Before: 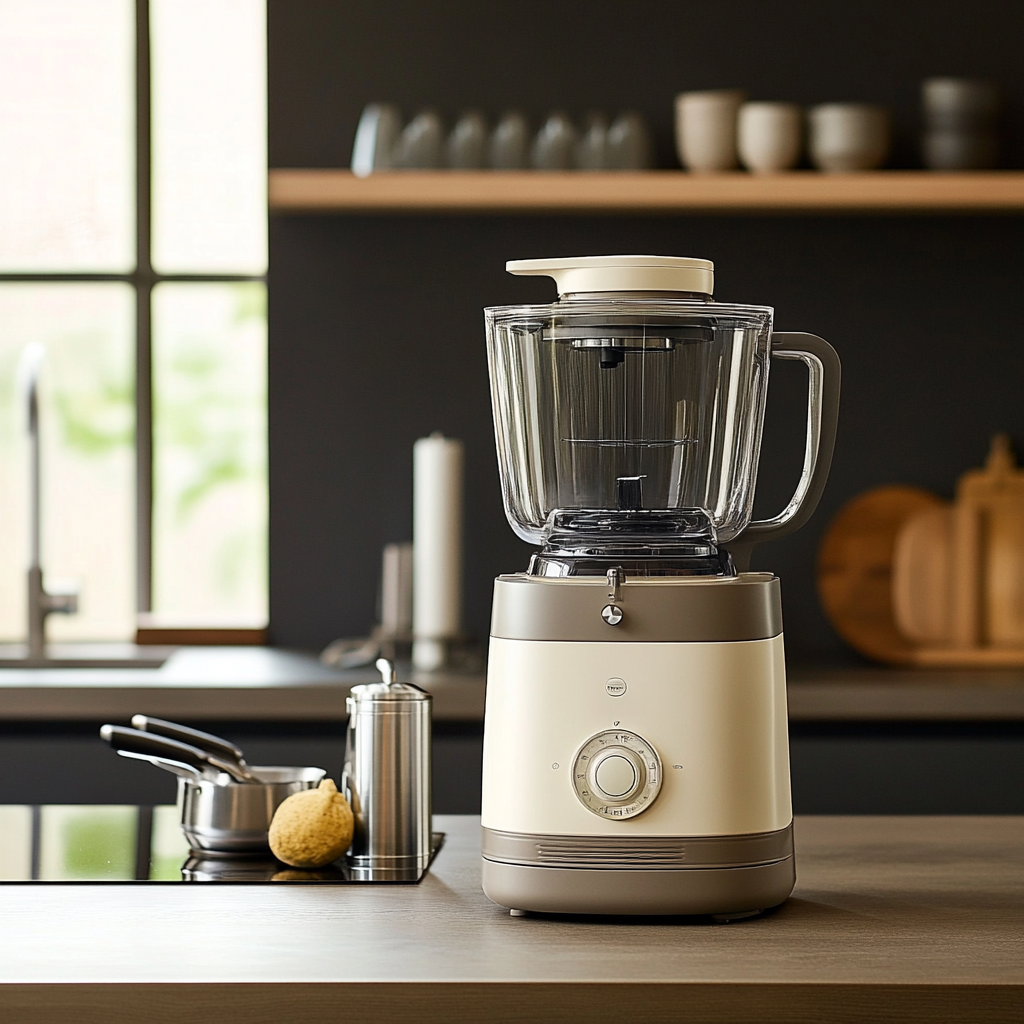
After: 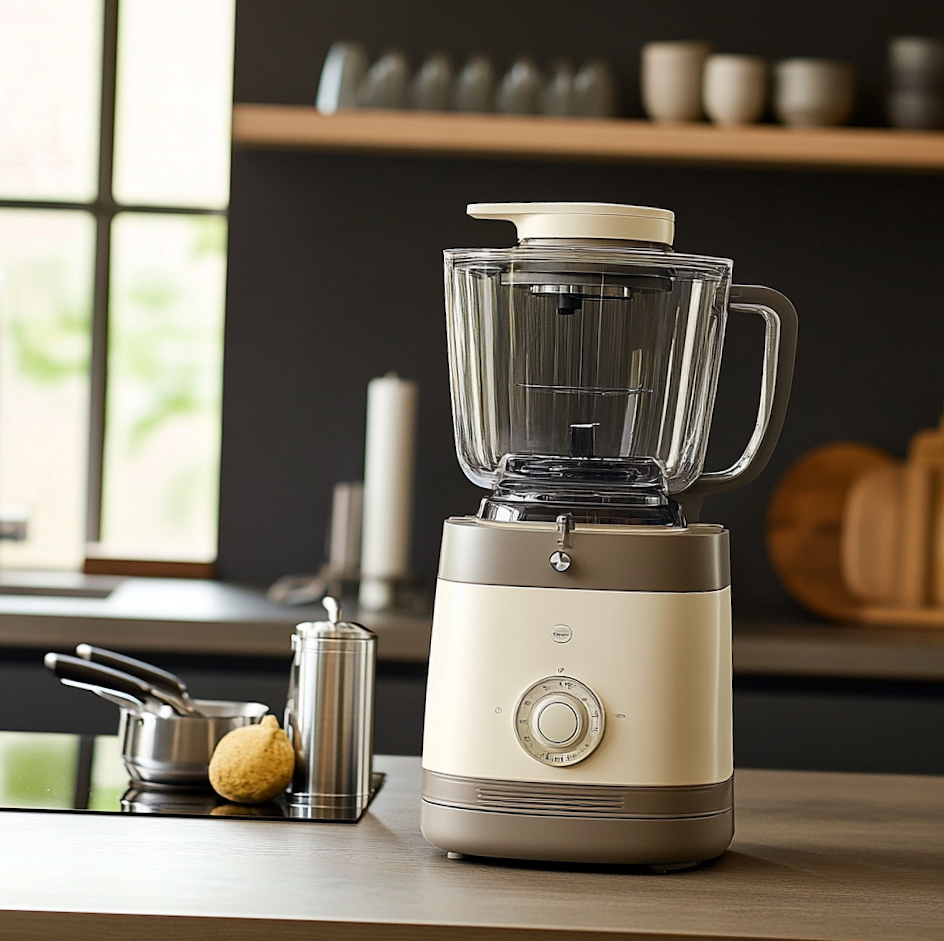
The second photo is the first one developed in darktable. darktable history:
crop and rotate: angle -2.09°, left 3.099%, top 4.011%, right 1.414%, bottom 0.764%
